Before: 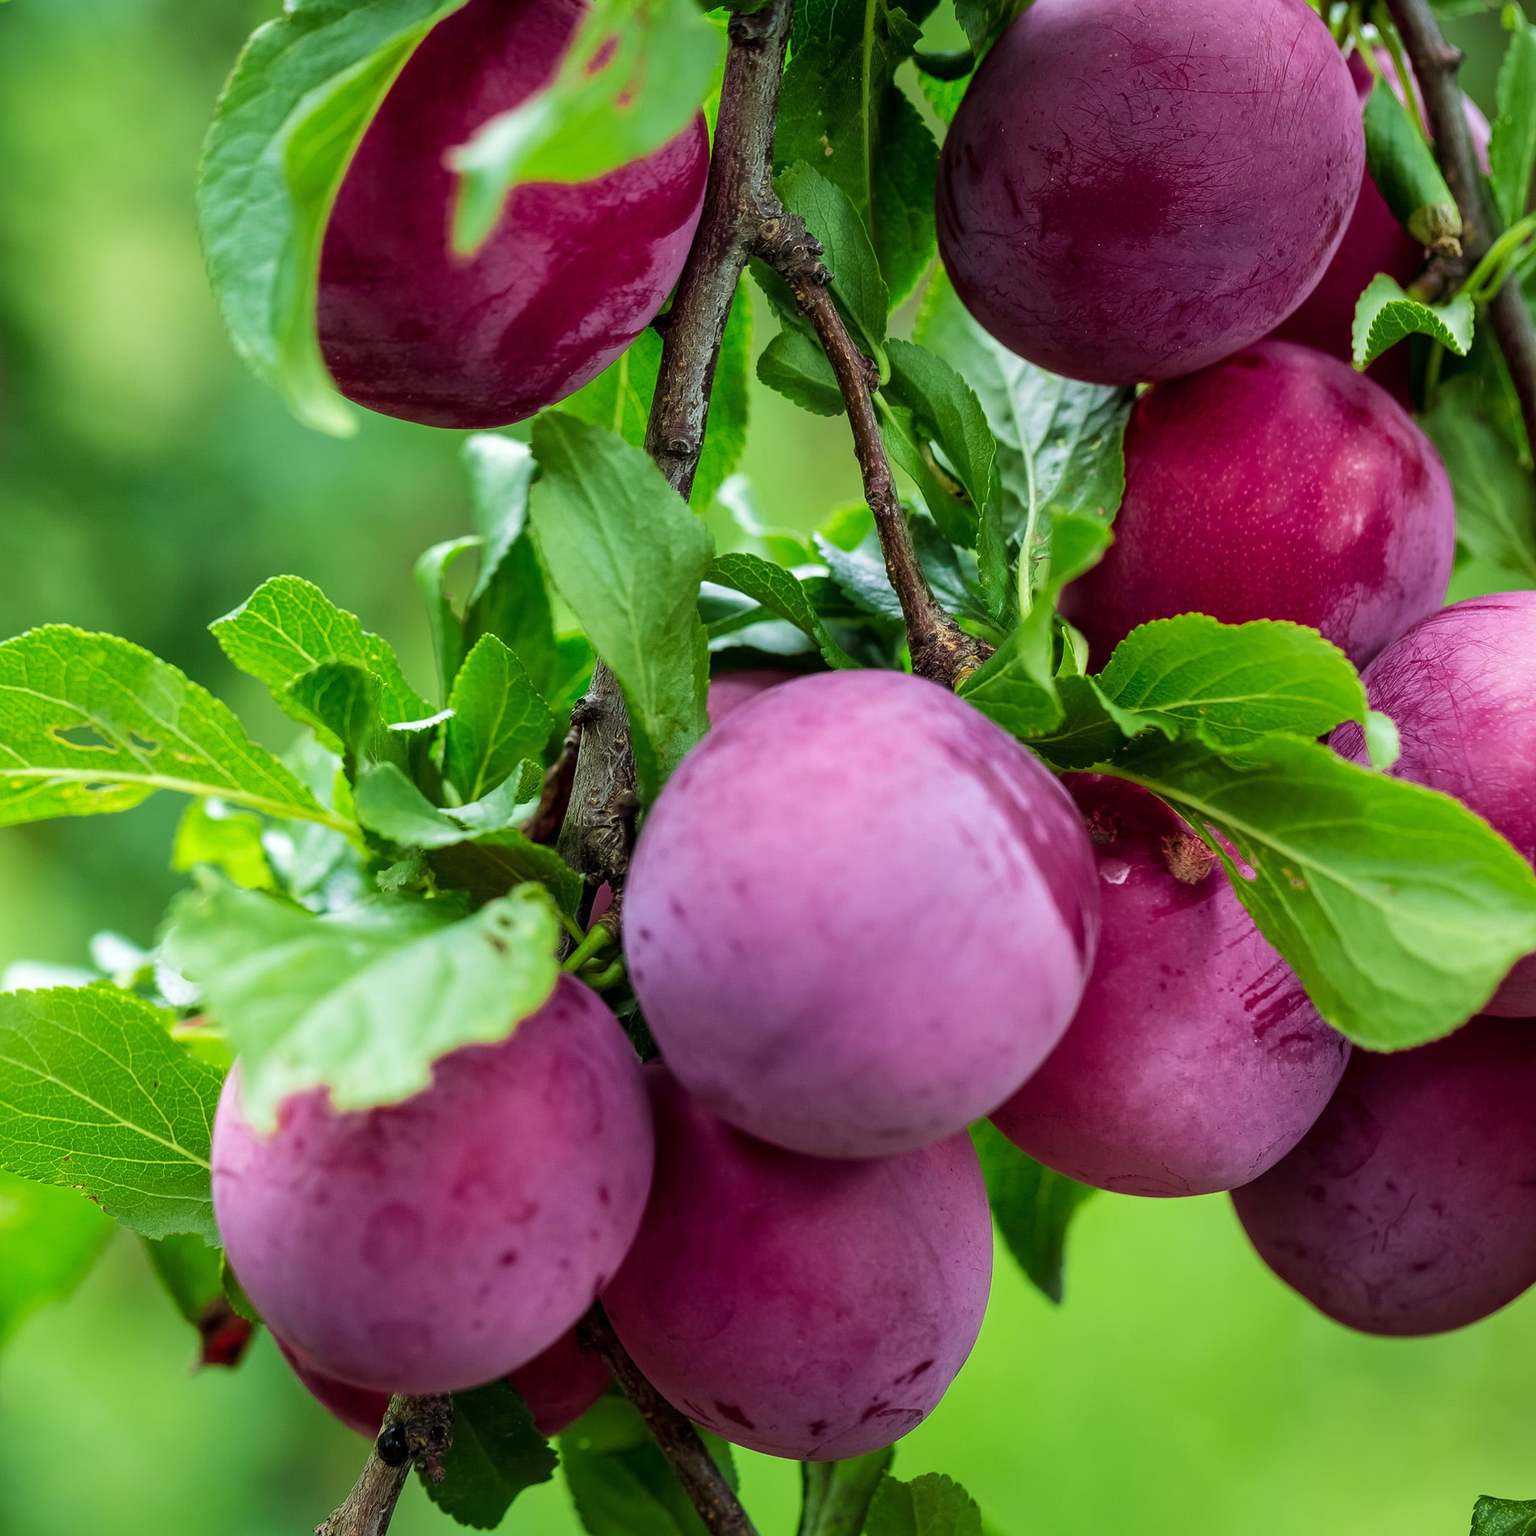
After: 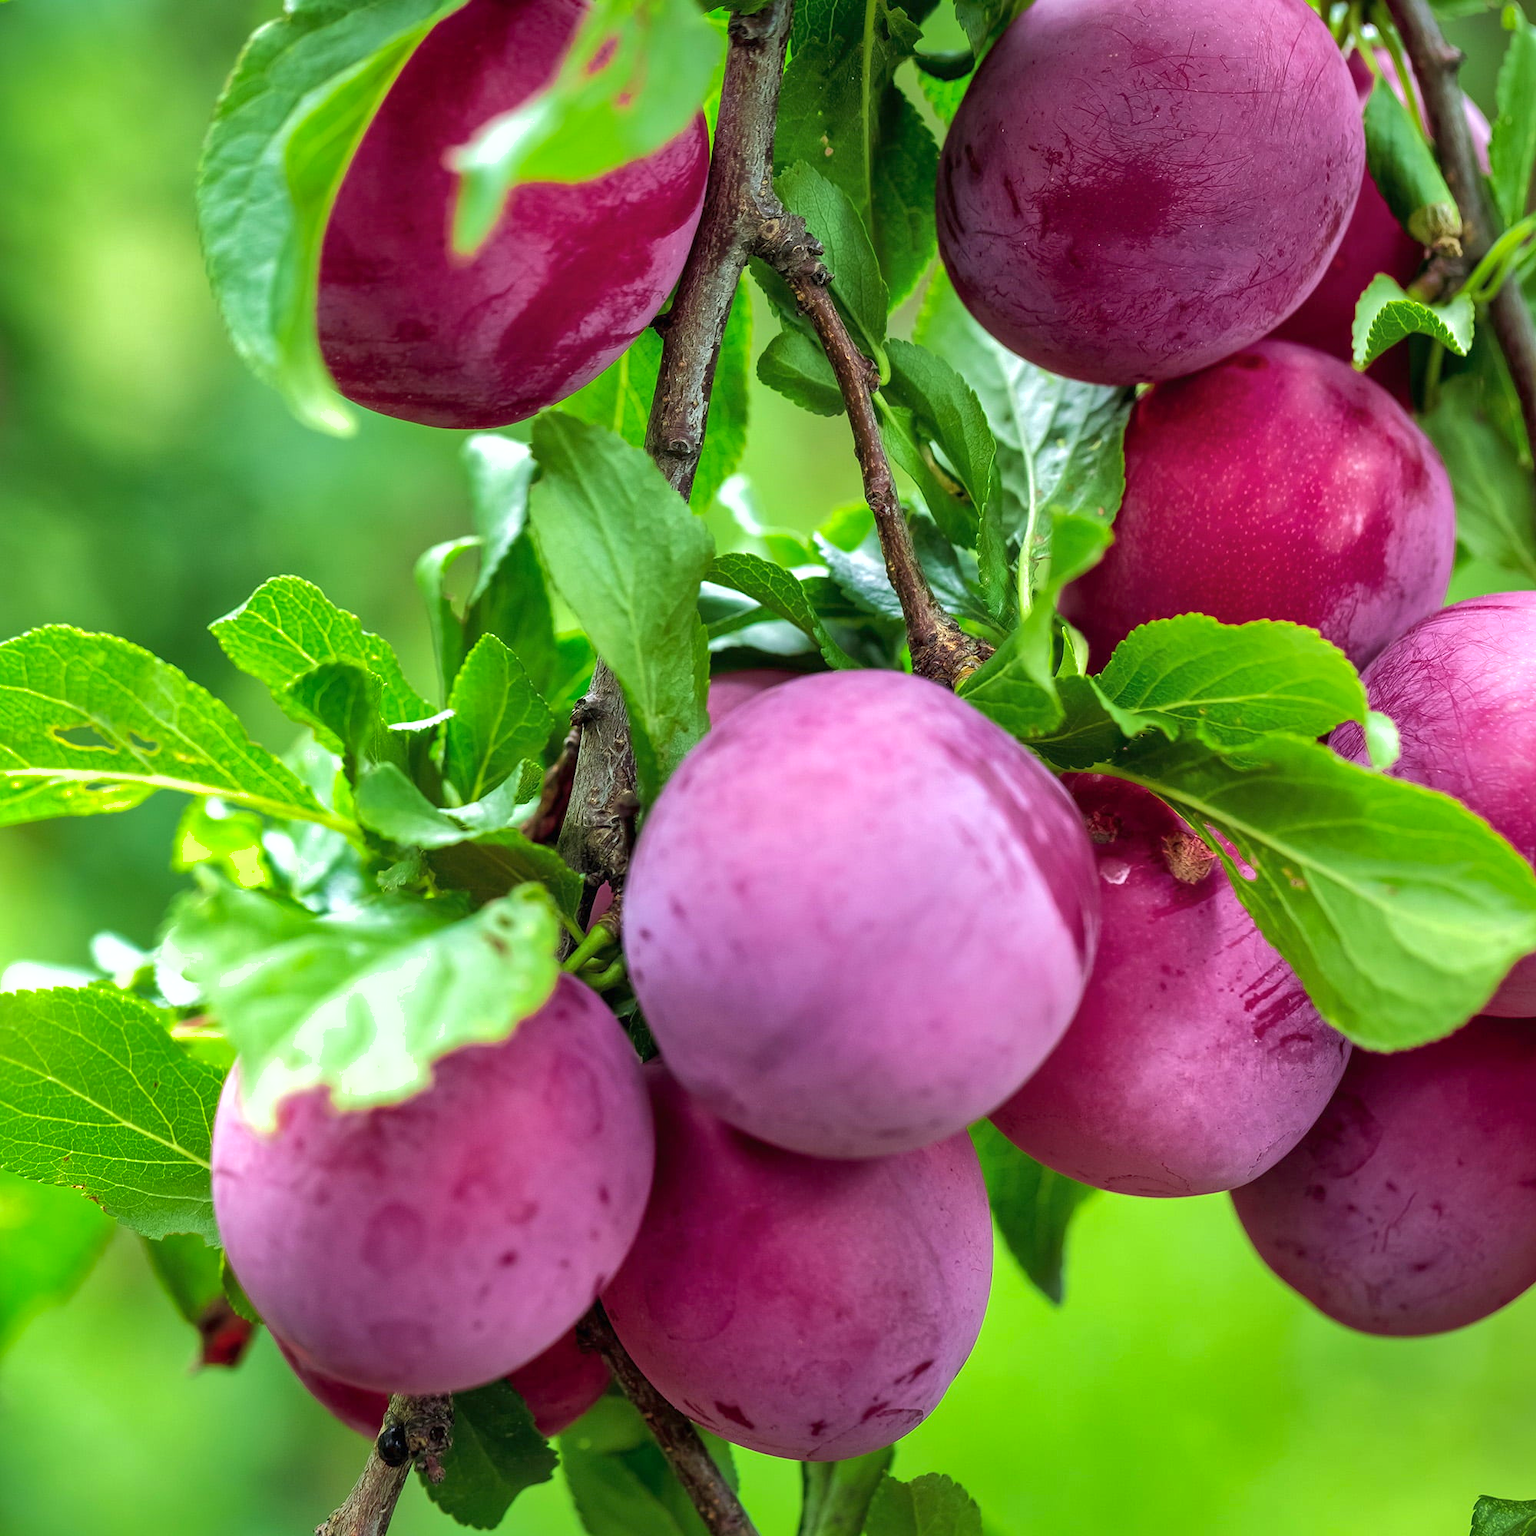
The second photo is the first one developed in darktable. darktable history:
exposure: black level correction 0, exposure 0.499 EV, compensate exposure bias true, compensate highlight preservation false
shadows and highlights: on, module defaults
